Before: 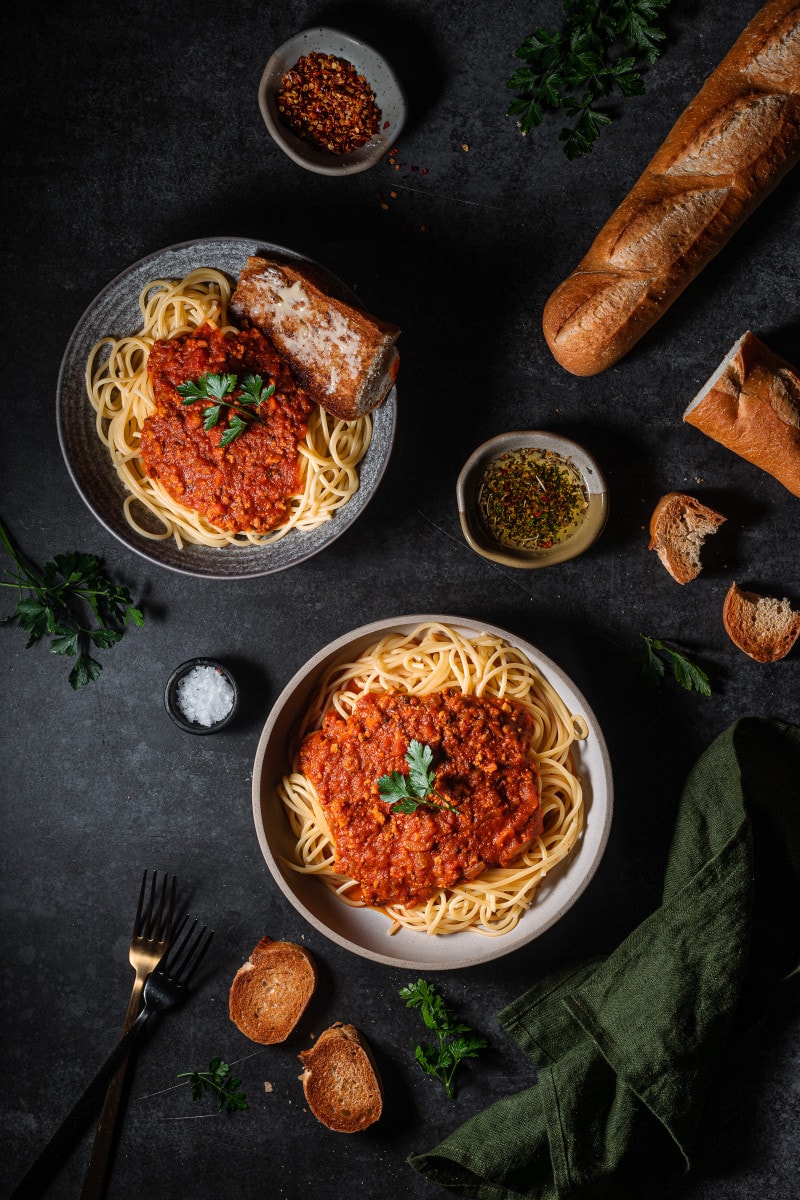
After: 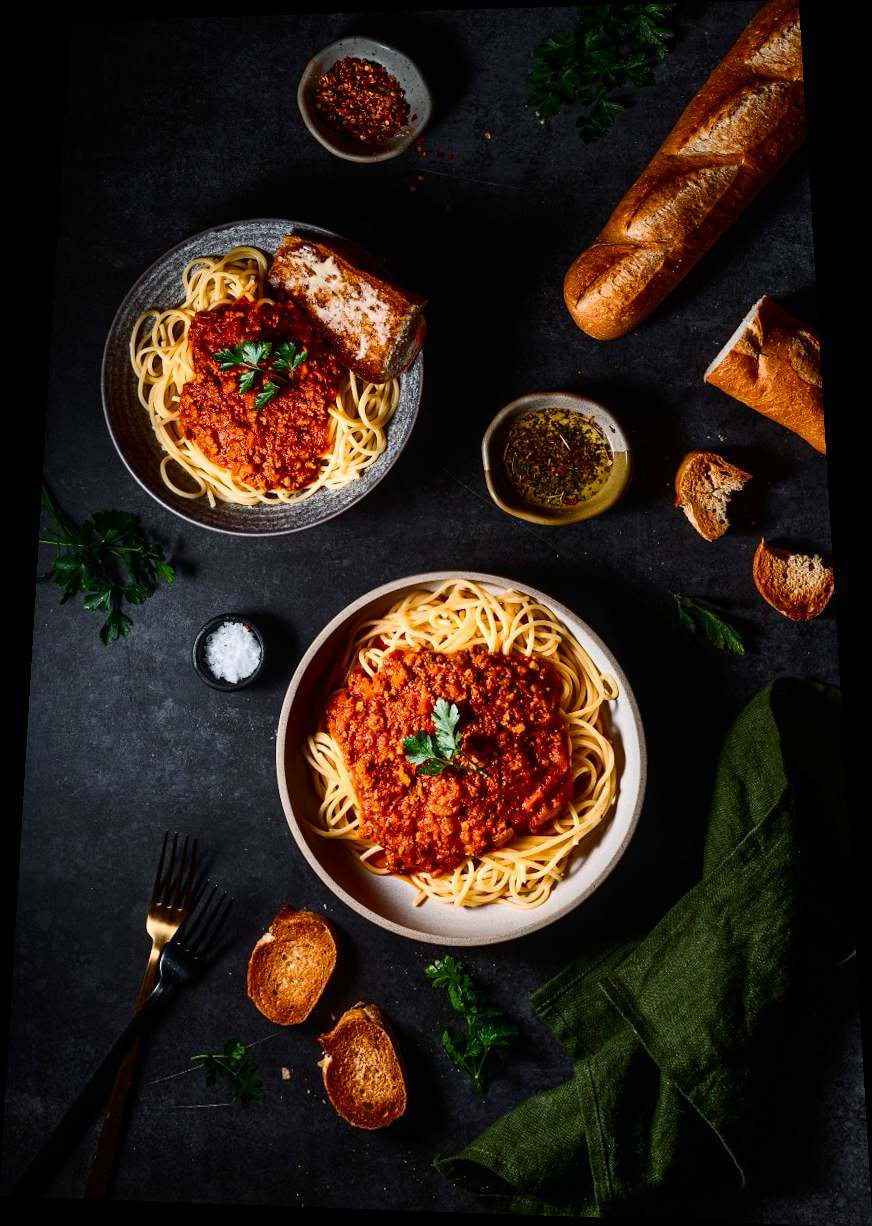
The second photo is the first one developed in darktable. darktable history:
rotate and perspective: rotation 0.128°, lens shift (vertical) -0.181, lens shift (horizontal) -0.044, shear 0.001, automatic cropping off
contrast brightness saturation: contrast 0.28
color balance rgb: perceptual saturation grading › global saturation 35%, perceptual saturation grading › highlights -30%, perceptual saturation grading › shadows 35%, perceptual brilliance grading › global brilliance 3%, perceptual brilliance grading › highlights -3%, perceptual brilliance grading › shadows 3%
